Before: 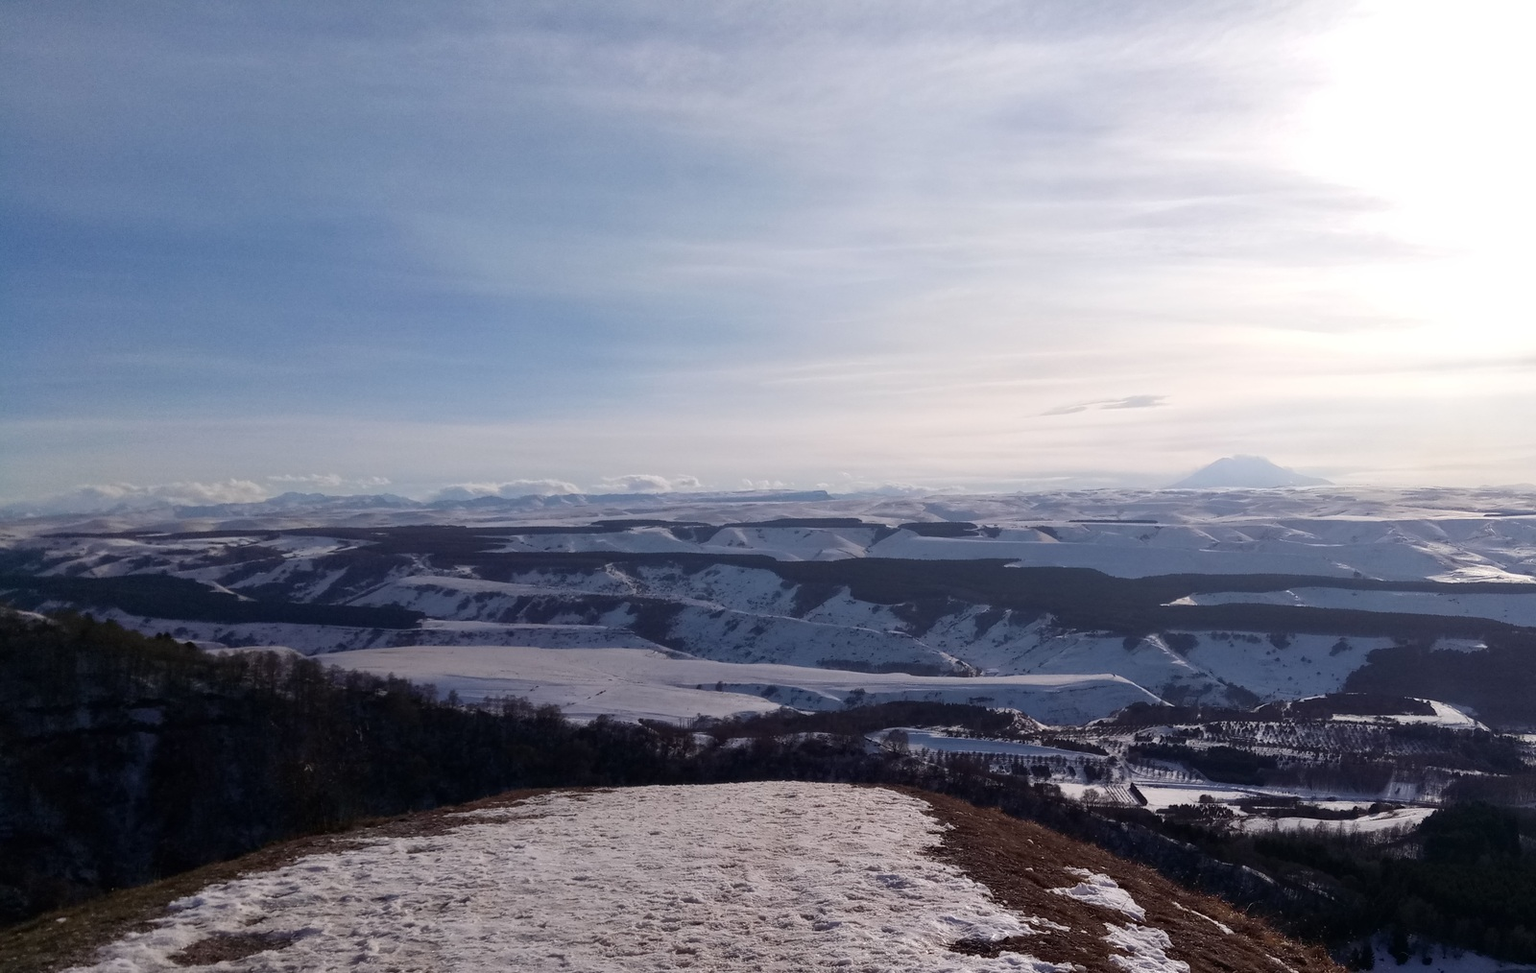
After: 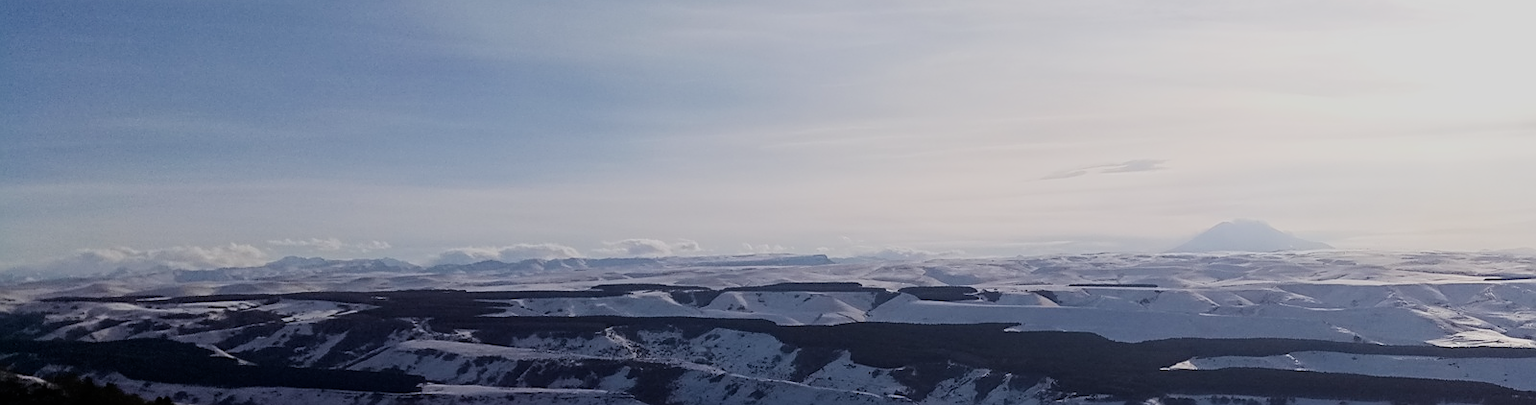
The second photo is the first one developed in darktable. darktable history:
contrast brightness saturation: contrast 0.139
crop and rotate: top 24.288%, bottom 34.09%
sharpen: amount 0.553
filmic rgb: black relative exposure -6.99 EV, white relative exposure 5.64 EV, hardness 2.85
